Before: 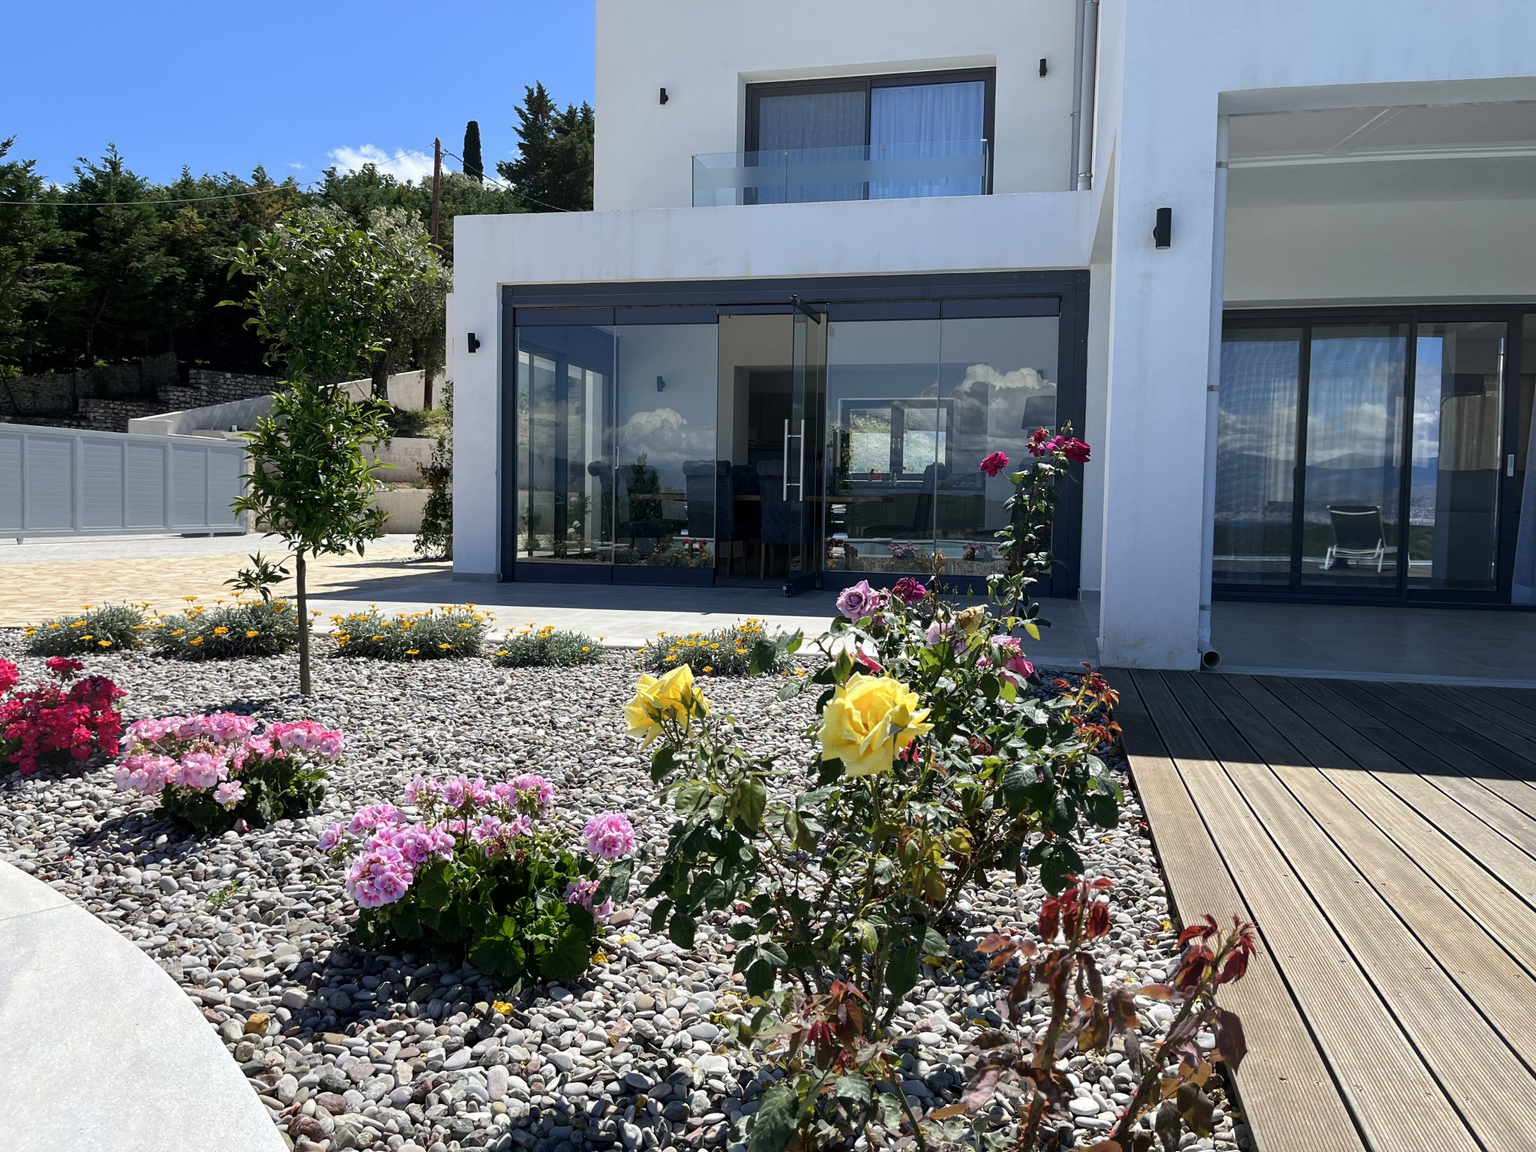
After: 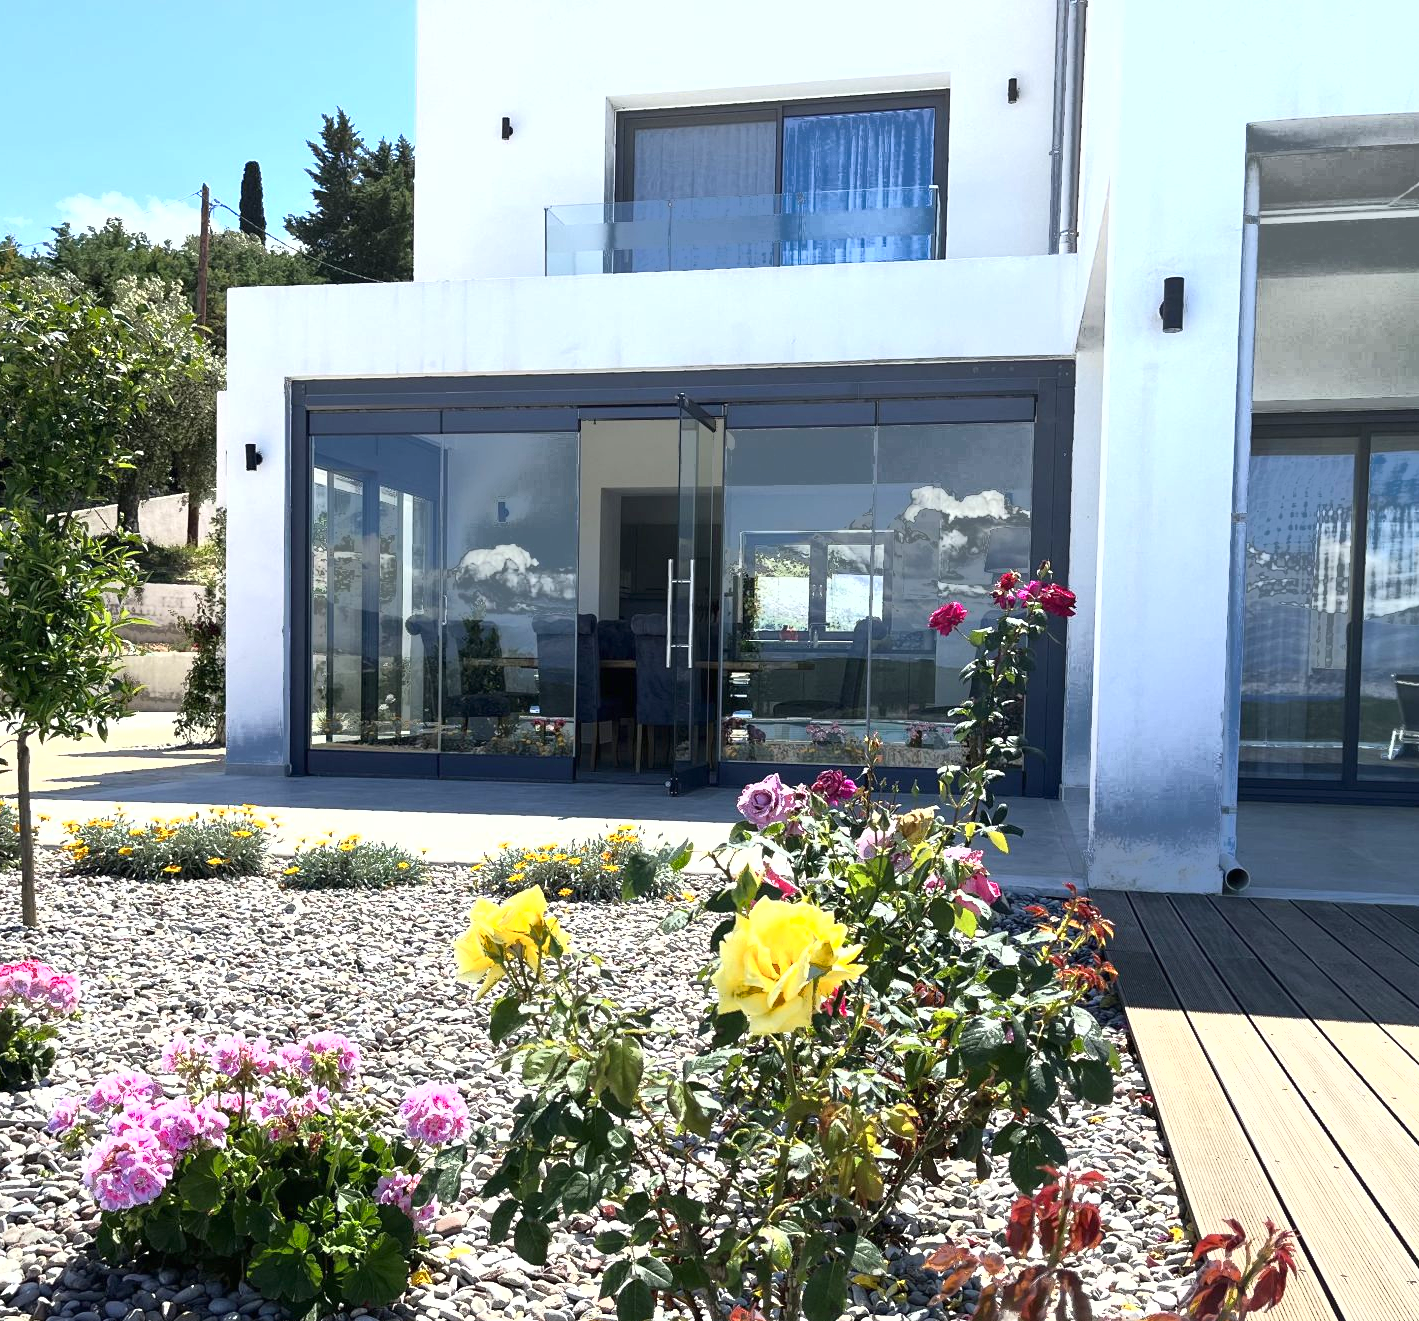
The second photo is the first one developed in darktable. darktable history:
exposure: black level correction 0, exposure 1.1 EV, compensate exposure bias true, compensate highlight preservation false
fill light: exposure -0.73 EV, center 0.69, width 2.2
crop: left 18.479%, right 12.2%, bottom 13.971%
